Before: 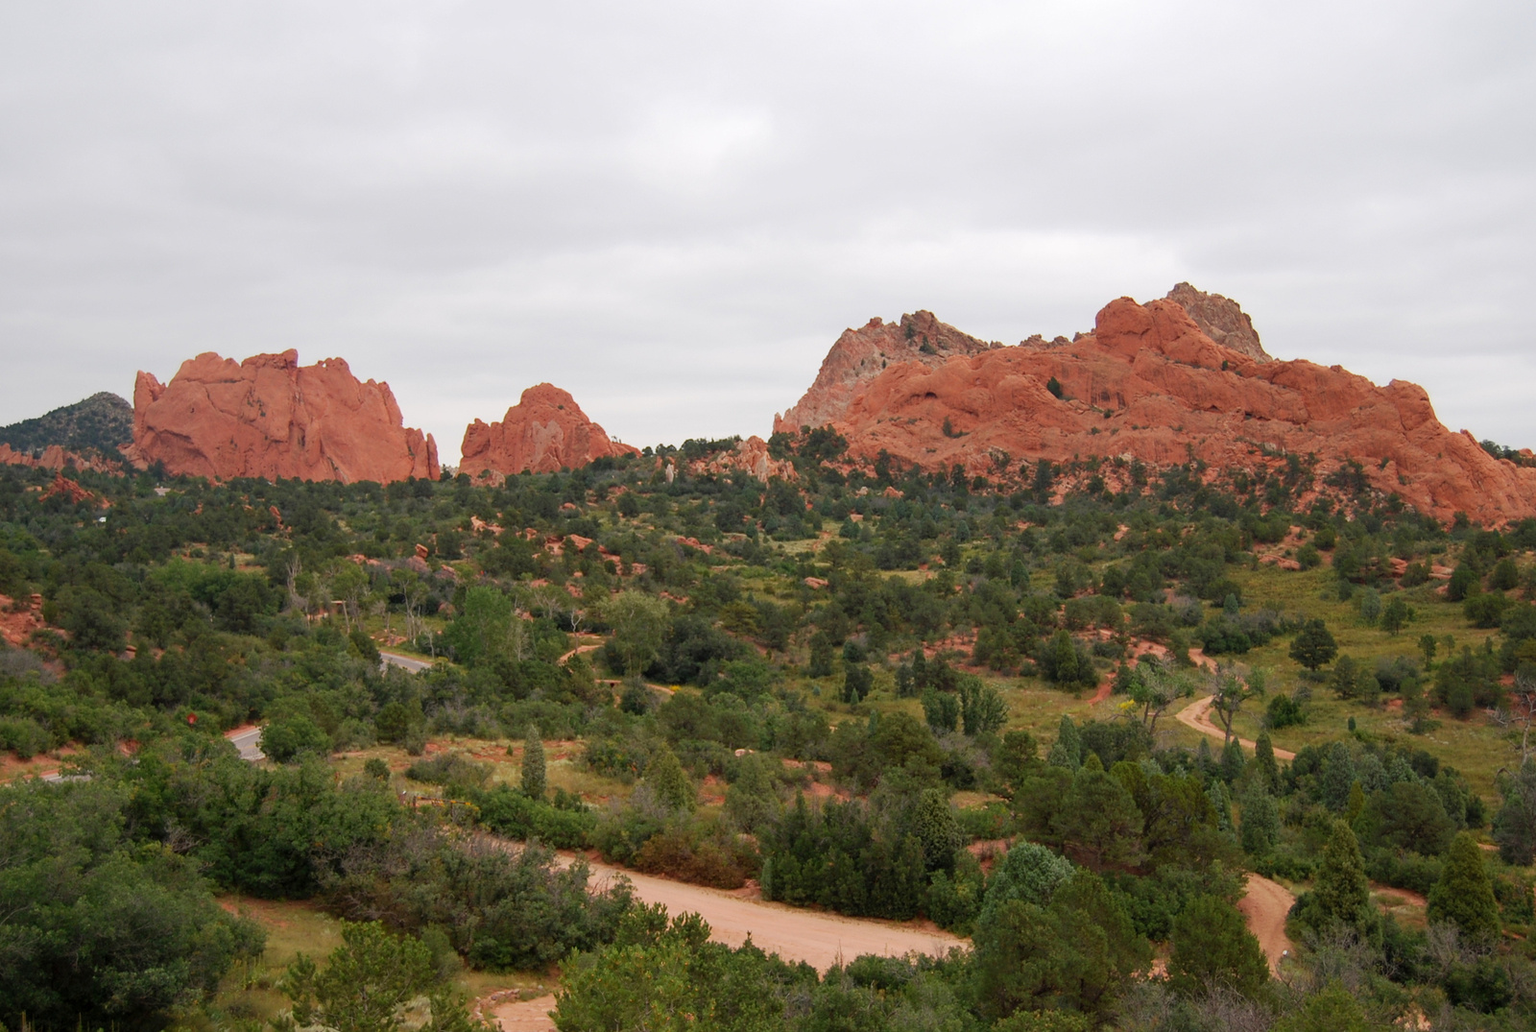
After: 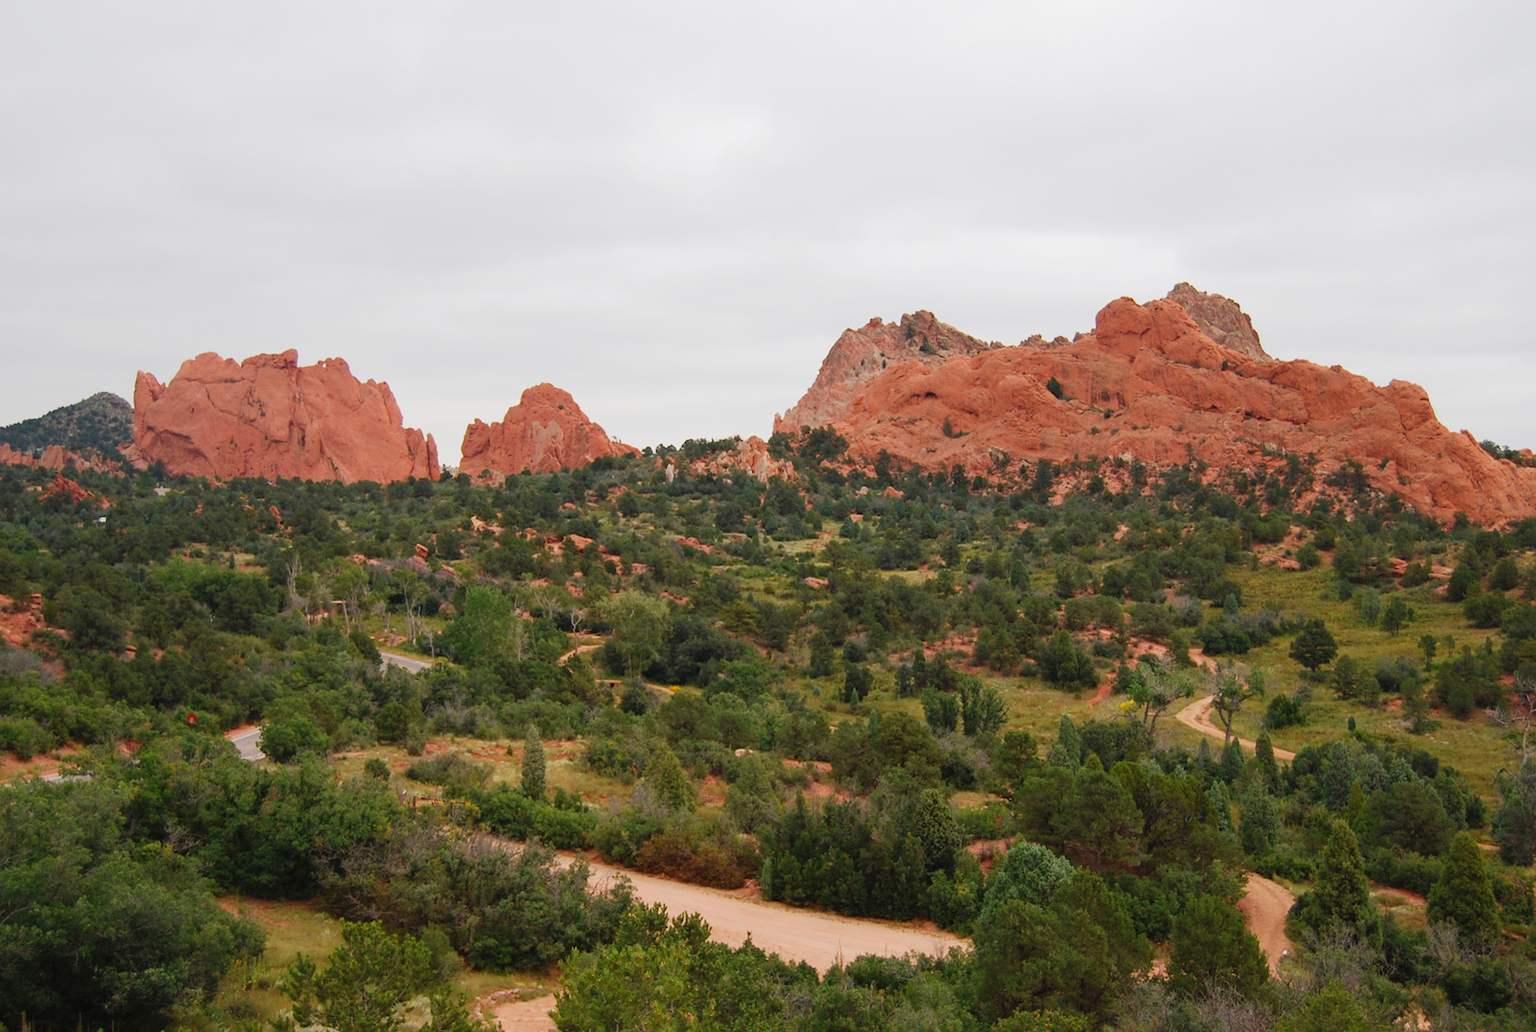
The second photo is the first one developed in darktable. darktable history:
tone curve: curves: ch0 [(0, 0.025) (0.15, 0.143) (0.452, 0.486) (0.751, 0.788) (1, 0.961)]; ch1 [(0, 0) (0.416, 0.4) (0.476, 0.469) (0.497, 0.494) (0.546, 0.571) (0.566, 0.607) (0.62, 0.657) (1, 1)]; ch2 [(0, 0) (0.386, 0.397) (0.505, 0.498) (0.547, 0.546) (0.579, 0.58) (1, 1)], preserve colors none
